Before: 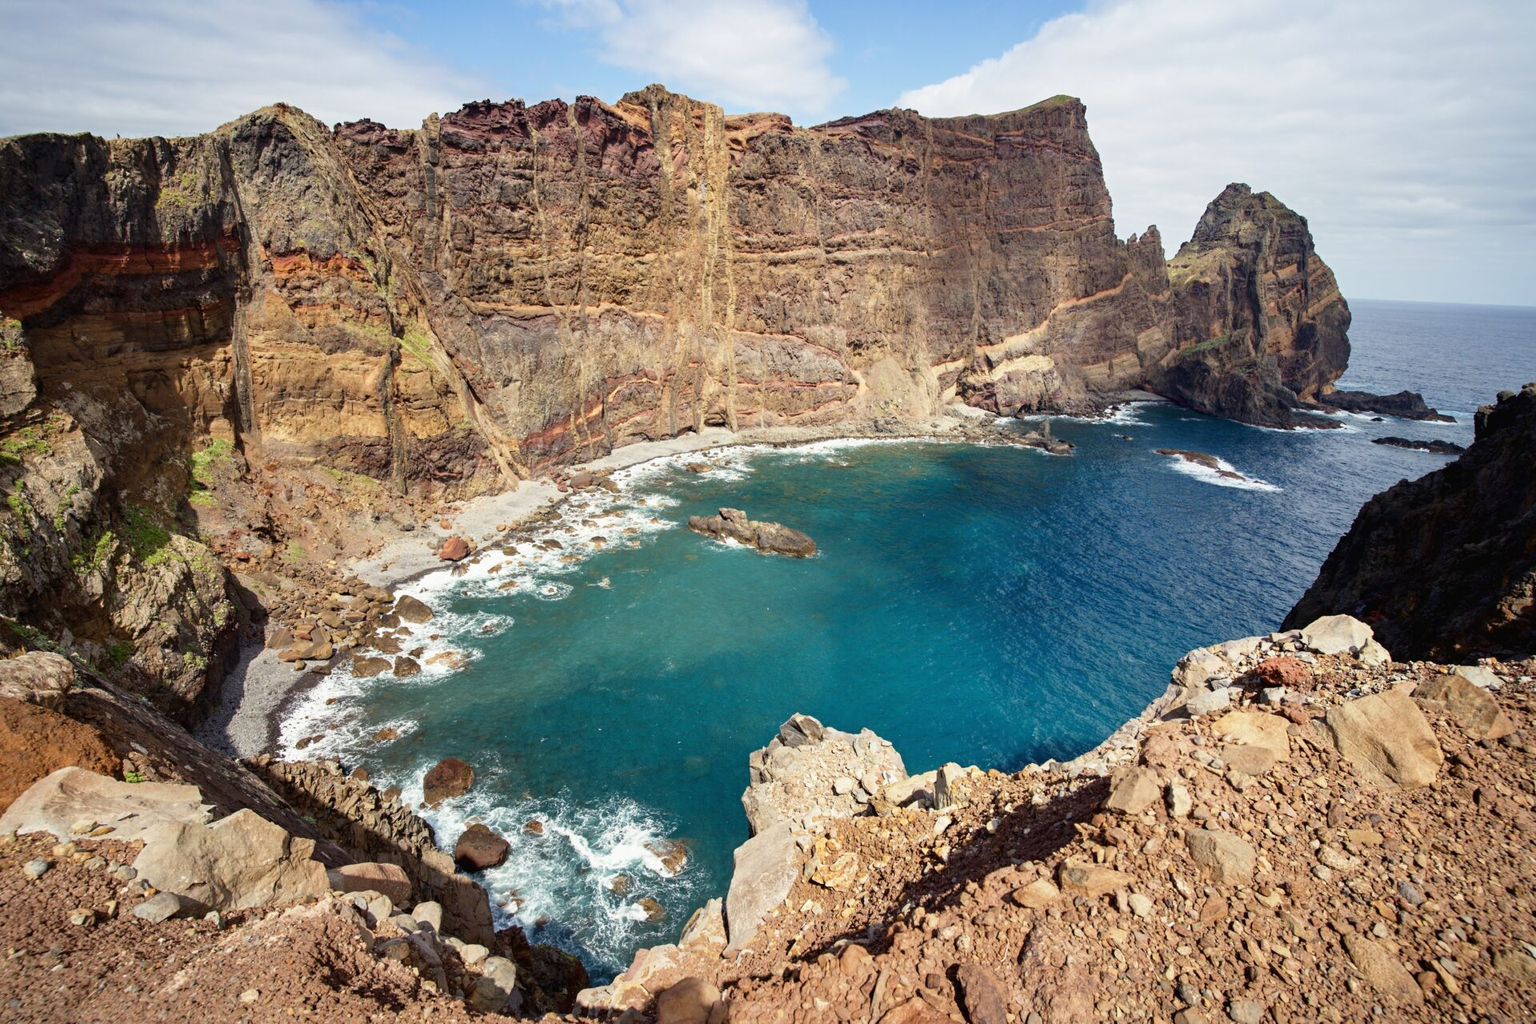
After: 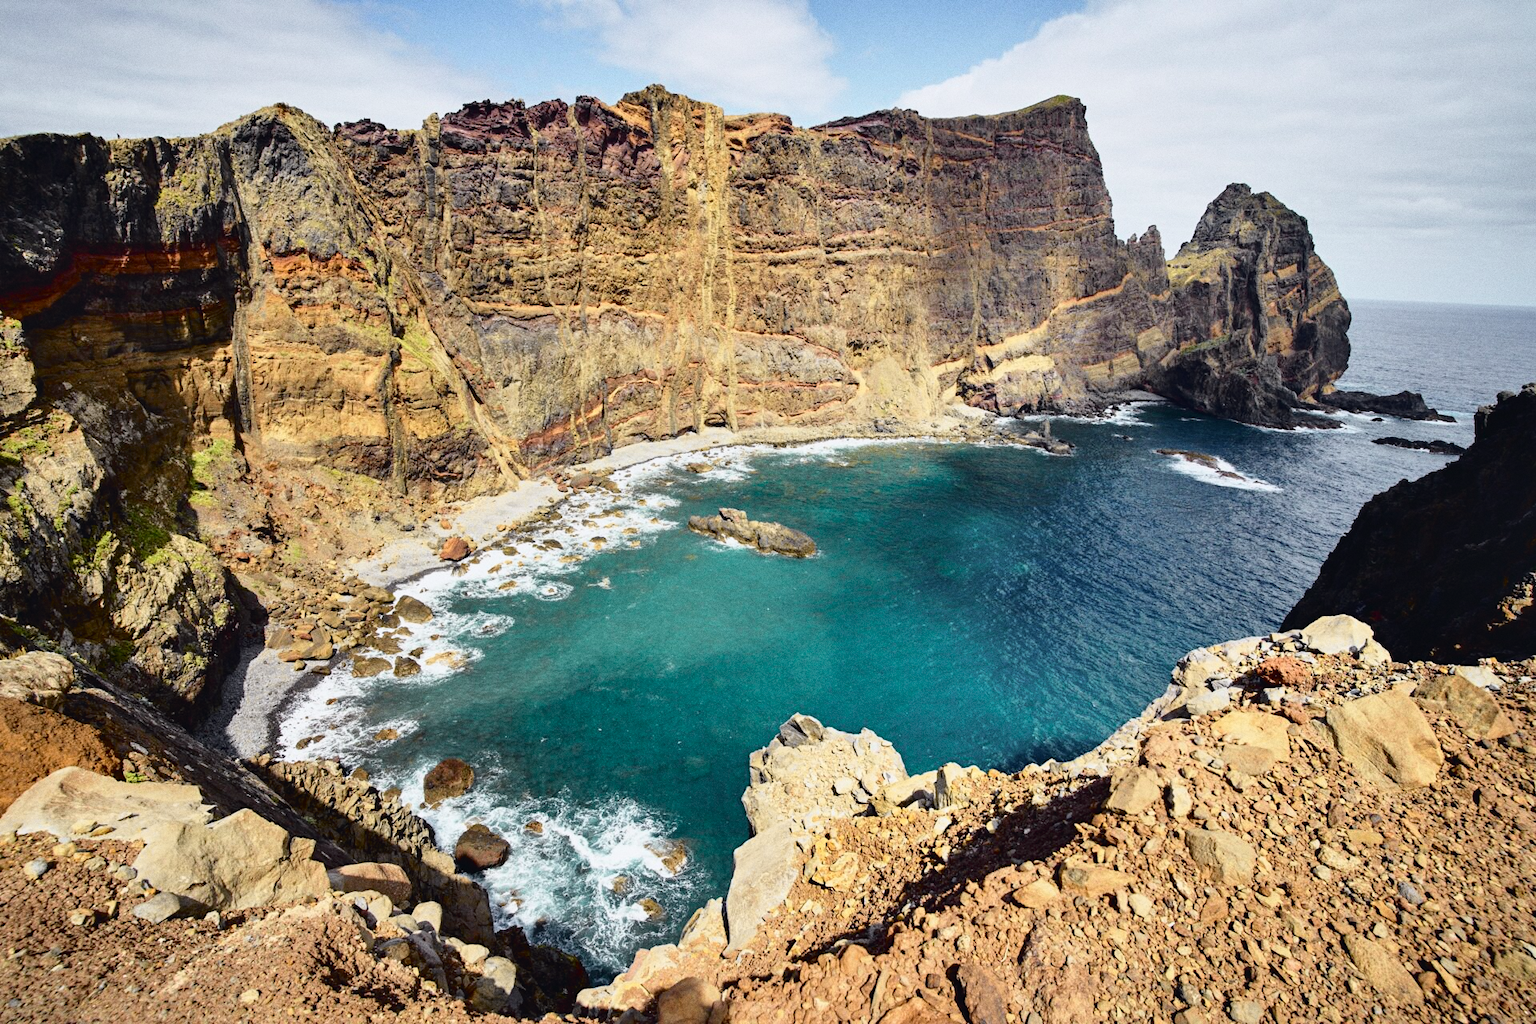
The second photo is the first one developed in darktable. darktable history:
tone curve: curves: ch0 [(0, 0.023) (0.104, 0.058) (0.21, 0.162) (0.469, 0.524) (0.579, 0.65) (0.725, 0.8) (0.858, 0.903) (1, 0.974)]; ch1 [(0, 0) (0.414, 0.395) (0.447, 0.447) (0.502, 0.501) (0.521, 0.512) (0.566, 0.566) (0.618, 0.61) (0.654, 0.642) (1, 1)]; ch2 [(0, 0) (0.369, 0.388) (0.437, 0.453) (0.492, 0.485) (0.524, 0.508) (0.553, 0.566) (0.583, 0.608) (1, 1)], color space Lab, independent channels, preserve colors none
shadows and highlights: low approximation 0.01, soften with gaussian
grain: coarseness 0.09 ISO
